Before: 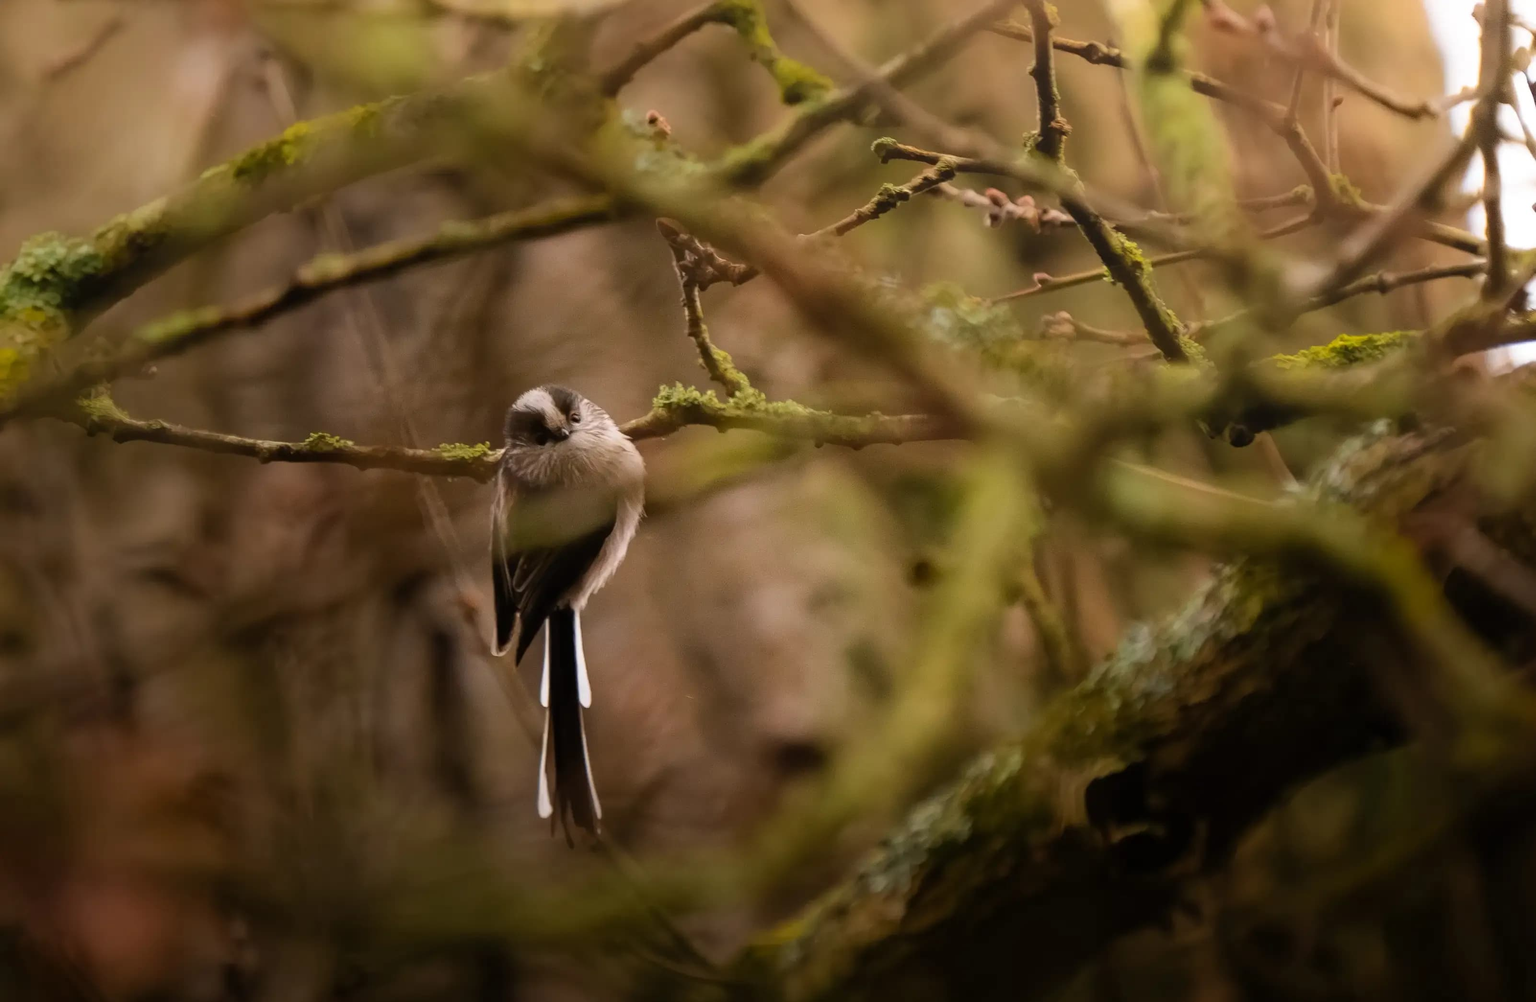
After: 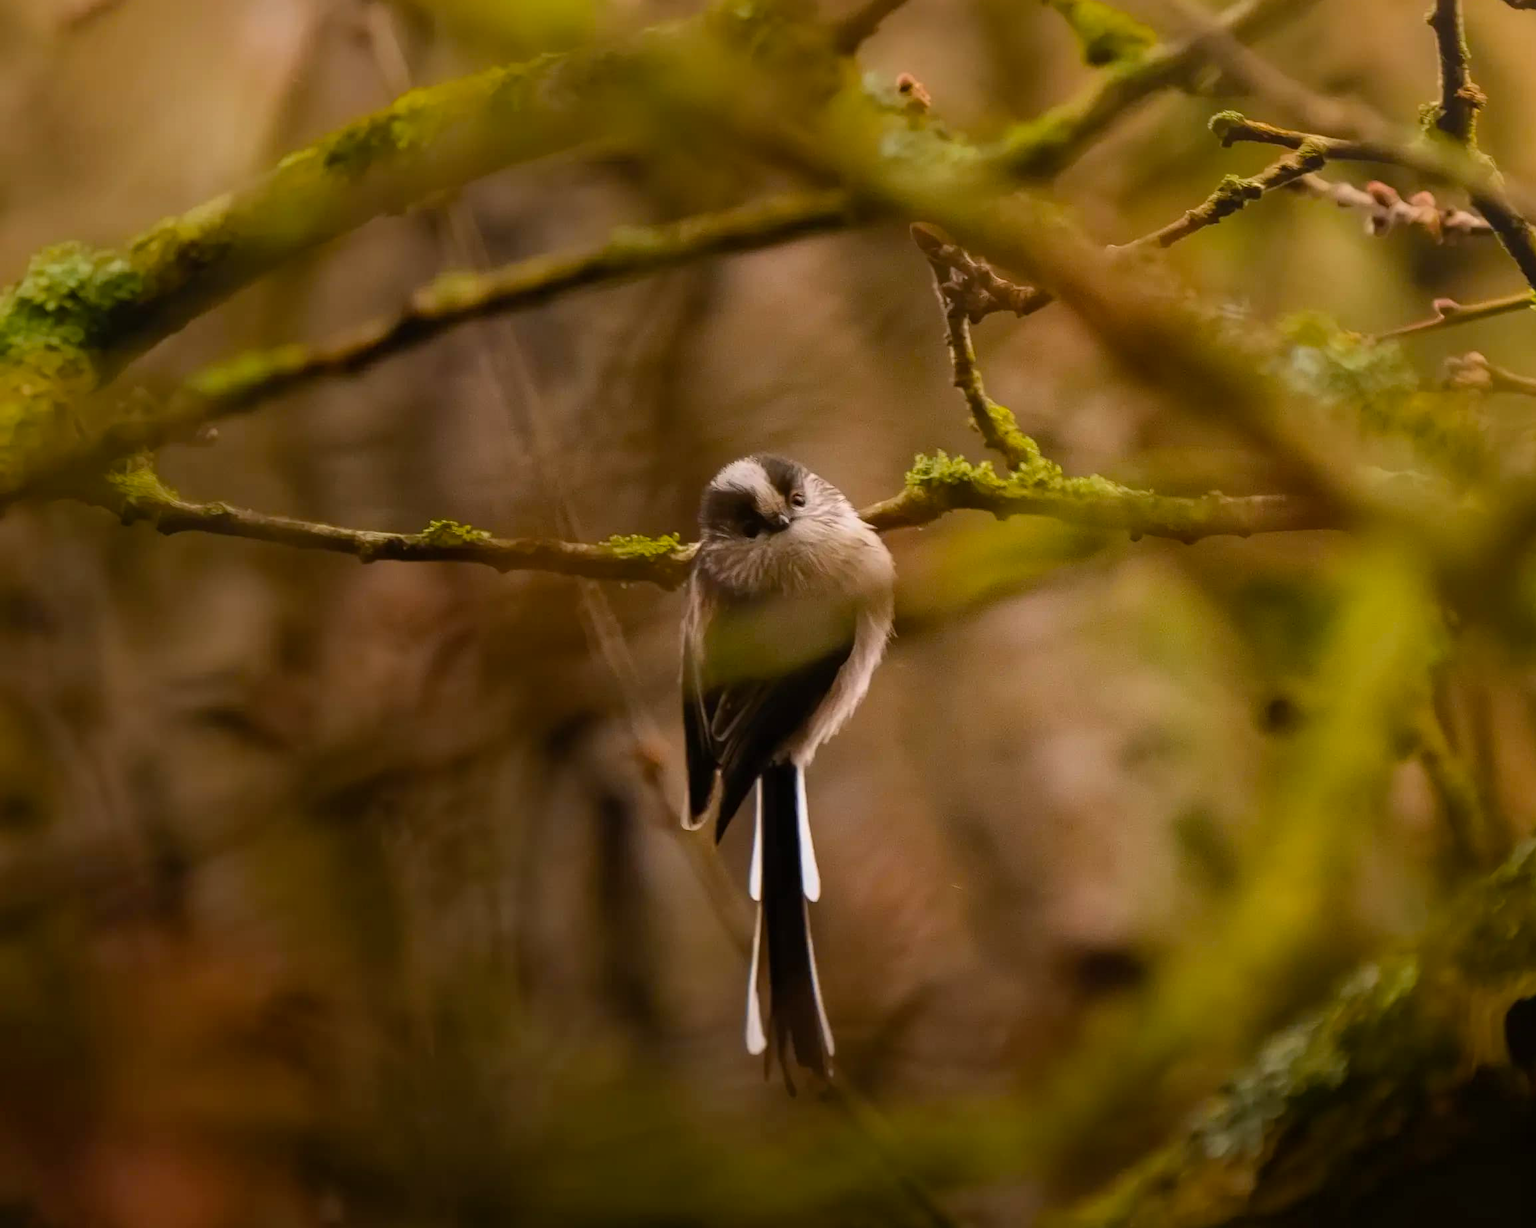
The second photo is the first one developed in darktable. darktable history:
crop: top 5.753%, right 27.887%, bottom 5.766%
color balance rgb: perceptual saturation grading › global saturation 30.98%
